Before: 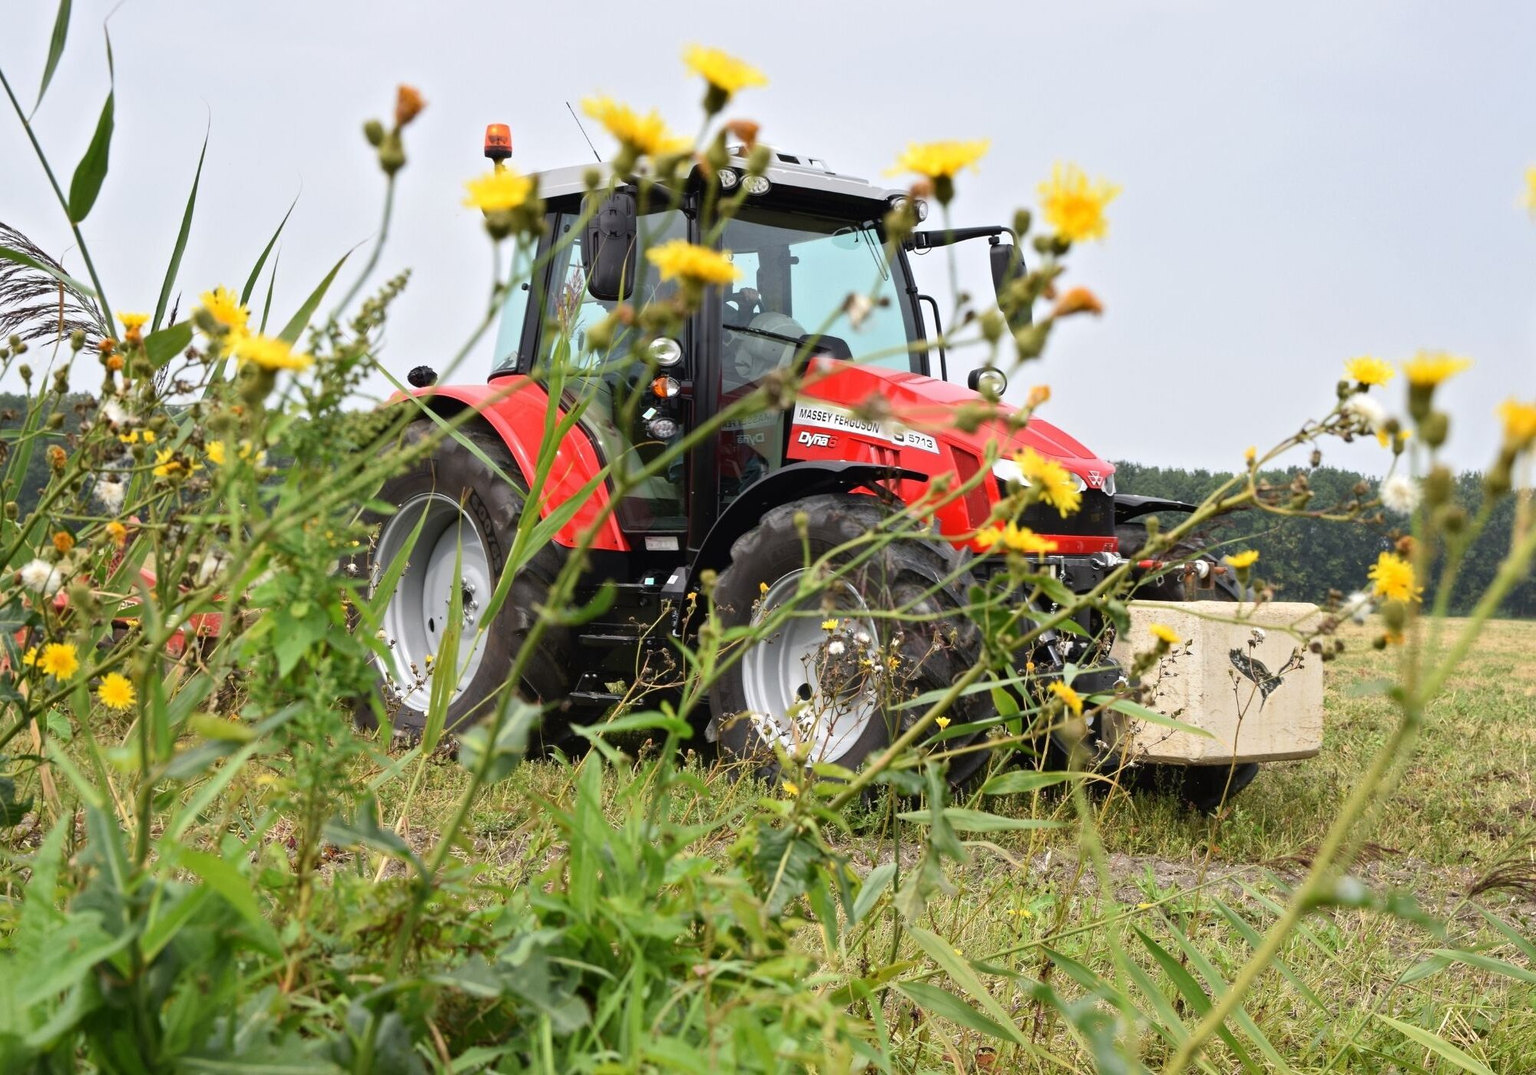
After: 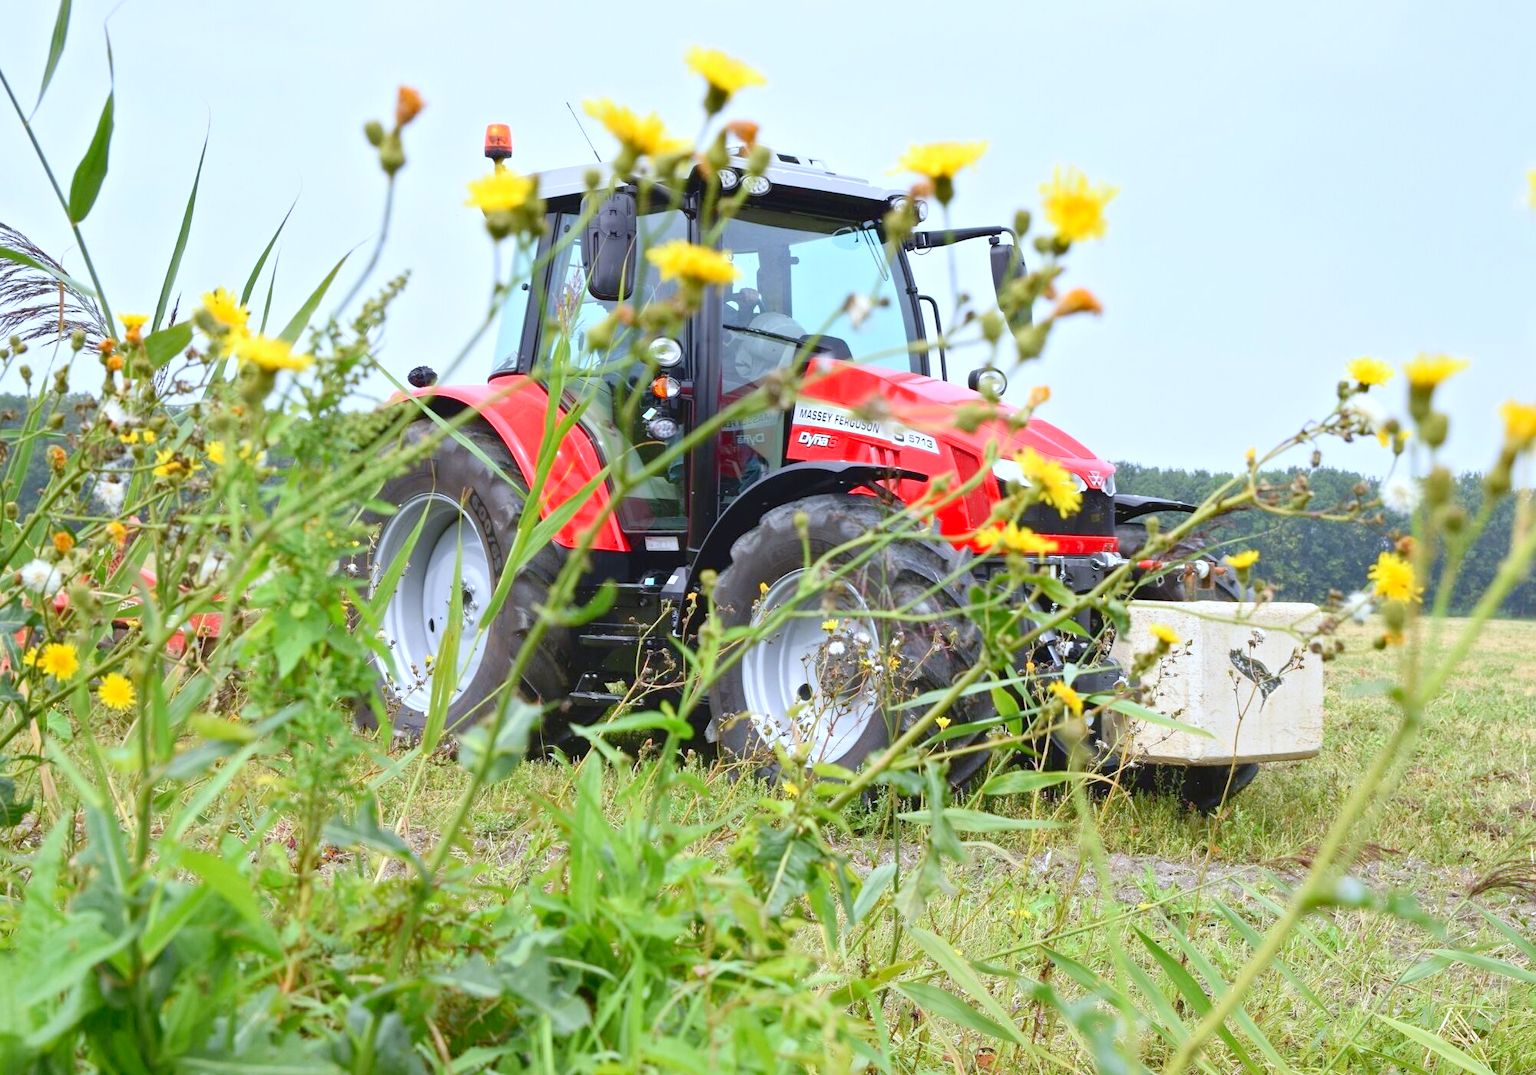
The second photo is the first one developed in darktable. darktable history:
levels: levels [0, 0.397, 0.955]
white balance: red 0.926, green 1.003, blue 1.133
